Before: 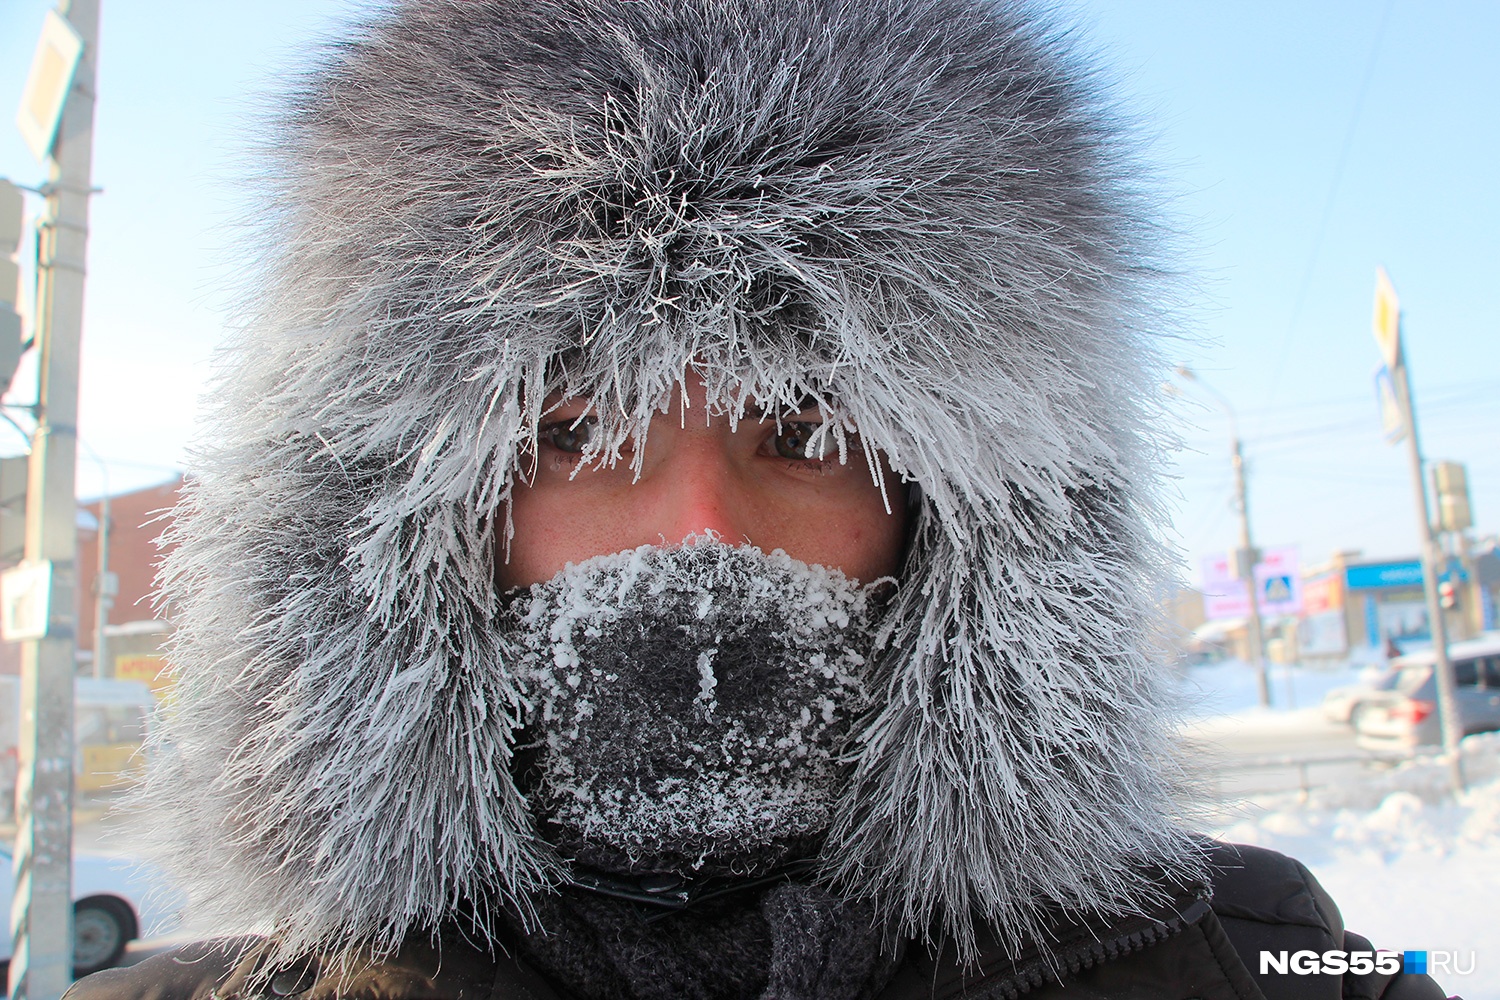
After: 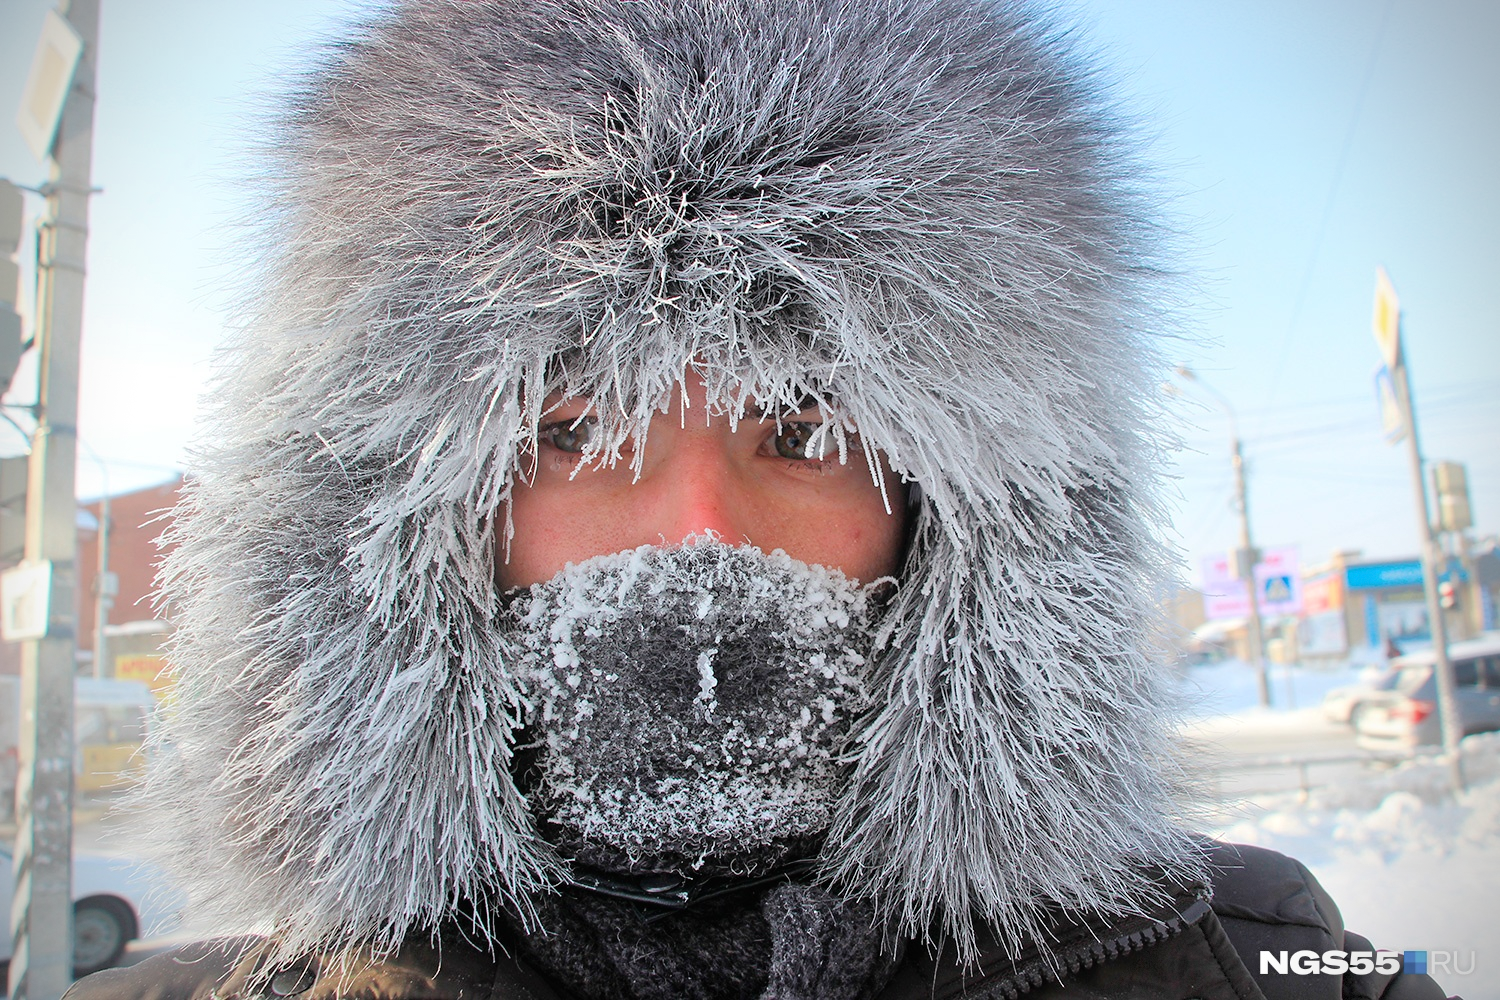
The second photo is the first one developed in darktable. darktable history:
tone equalizer: -7 EV 0.15 EV, -6 EV 0.6 EV, -5 EV 1.15 EV, -4 EV 1.33 EV, -3 EV 1.15 EV, -2 EV 0.6 EV, -1 EV 0.15 EV, mask exposure compensation -0.5 EV
vignetting: dithering 8-bit output, unbound false
